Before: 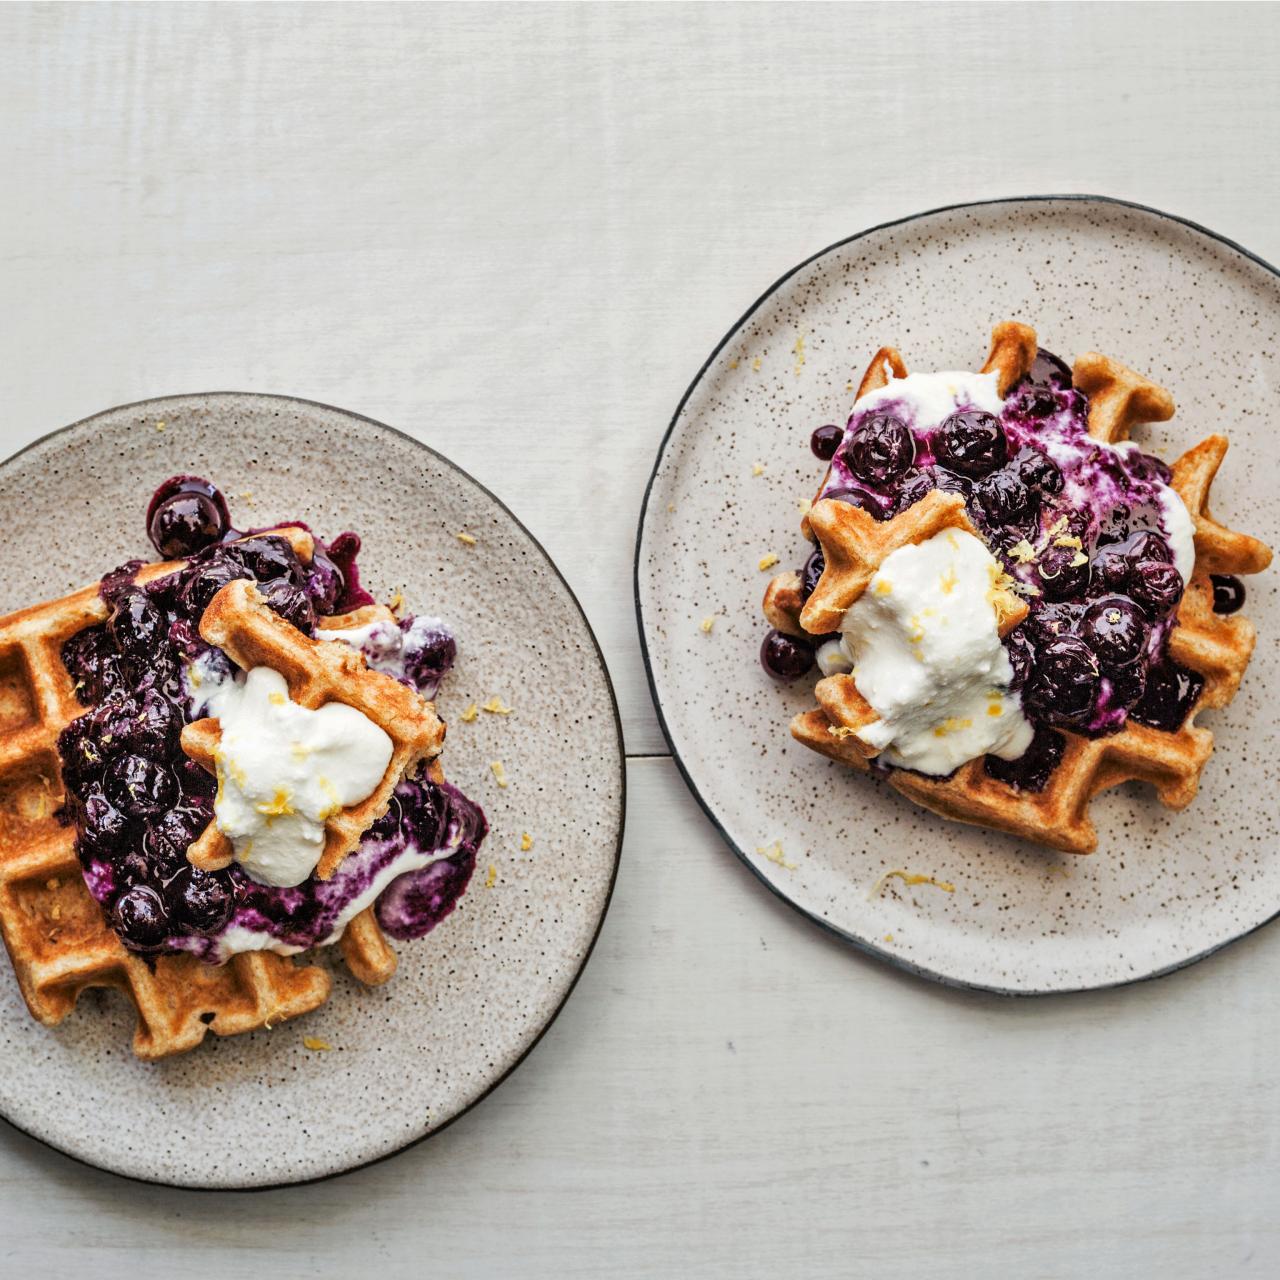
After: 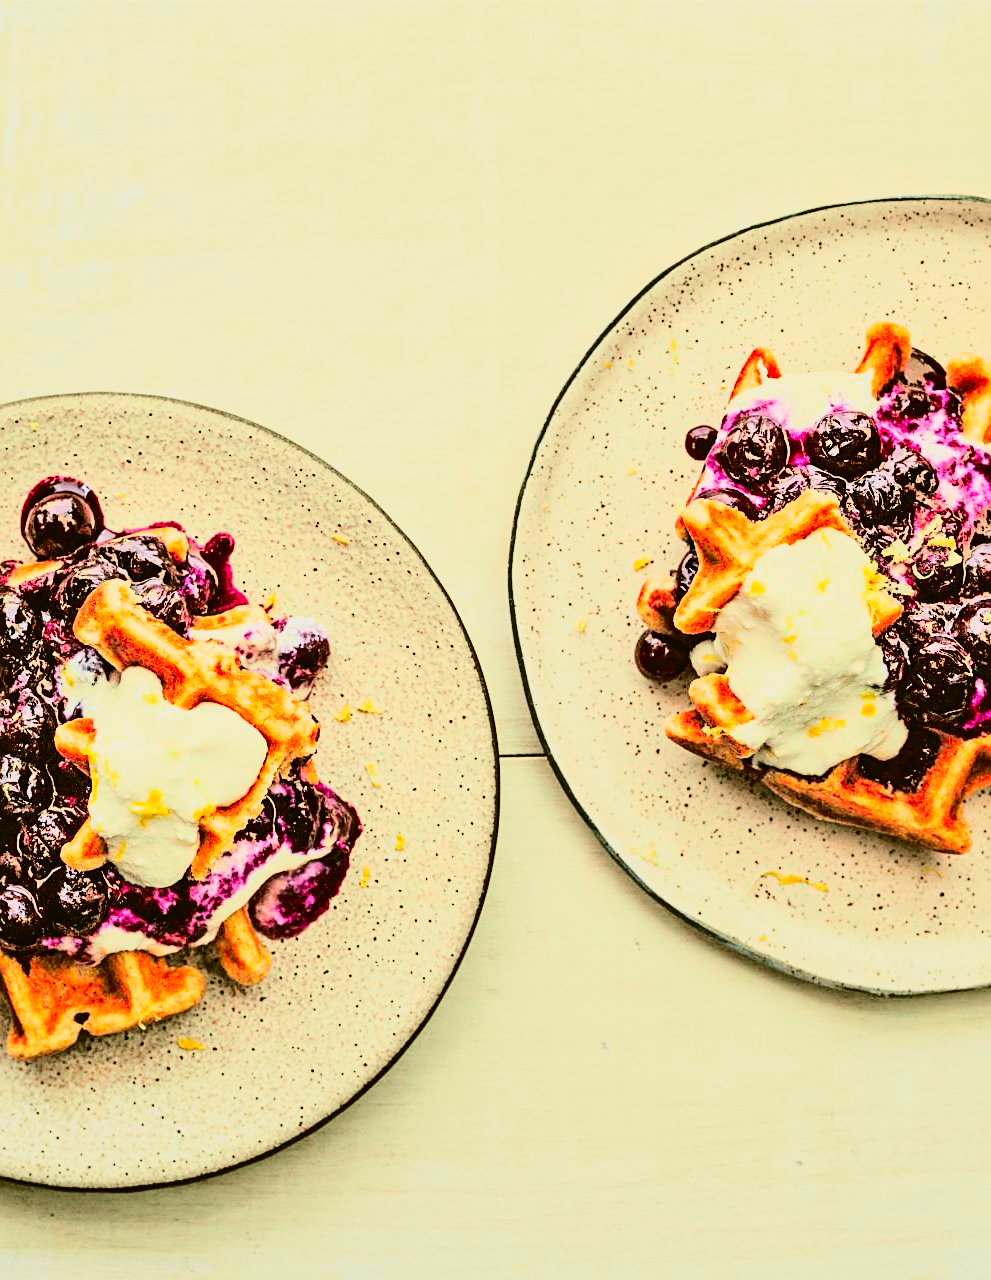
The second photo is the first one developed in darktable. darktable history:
base curve: curves: ch0 [(0, 0) (0.028, 0.03) (0.121, 0.232) (0.46, 0.748) (0.859, 0.968) (1, 1)]
color correction: saturation 1.34
crop: left 9.88%, right 12.664%
color balance: mode lift, gamma, gain (sRGB), lift [1.04, 1, 1, 0.97], gamma [1.01, 1, 1, 0.97], gain [0.96, 1, 1, 0.97]
sharpen: on, module defaults
tone curve: curves: ch0 [(0, 0.006) (0.184, 0.117) (0.405, 0.46) (0.456, 0.528) (0.634, 0.728) (0.877, 0.89) (0.984, 0.935)]; ch1 [(0, 0) (0.443, 0.43) (0.492, 0.489) (0.566, 0.579) (0.595, 0.625) (0.608, 0.667) (0.65, 0.729) (1, 1)]; ch2 [(0, 0) (0.33, 0.301) (0.421, 0.443) (0.447, 0.489) (0.495, 0.505) (0.537, 0.583) (0.586, 0.591) (0.663, 0.686) (1, 1)], color space Lab, independent channels, preserve colors none
